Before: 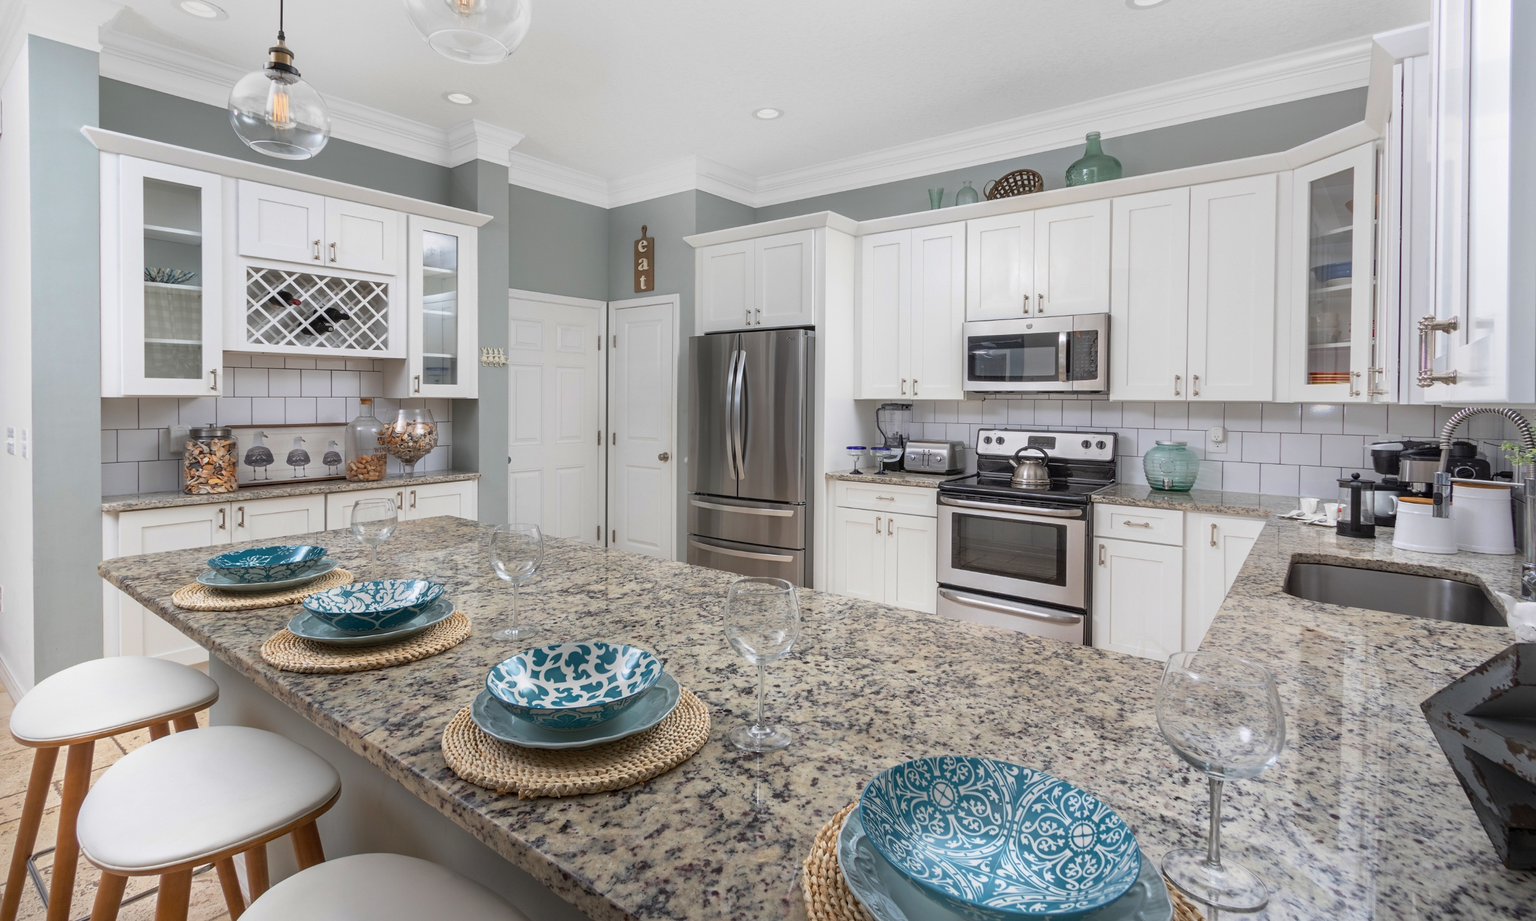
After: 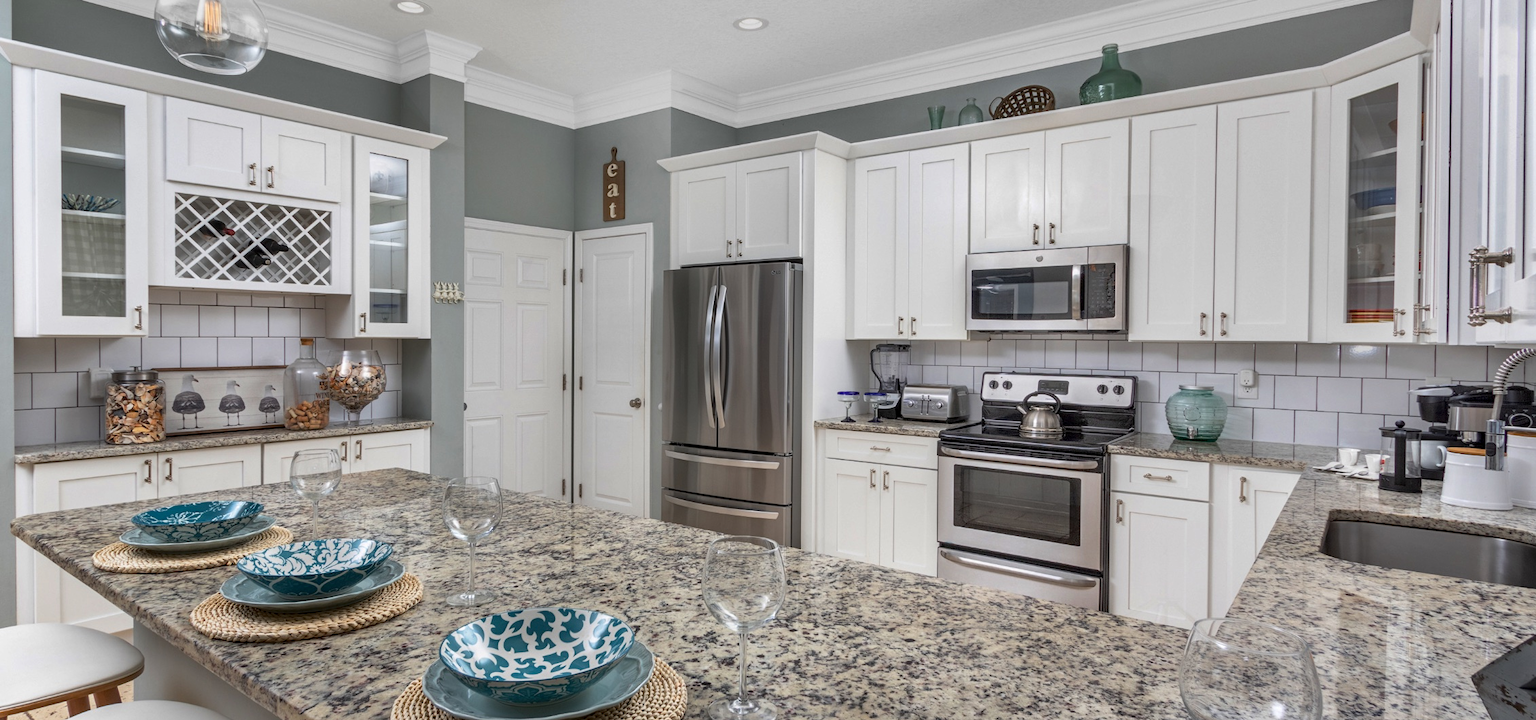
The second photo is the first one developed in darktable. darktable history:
crop: left 5.78%, top 10.034%, right 3.673%, bottom 19.135%
shadows and highlights: shadows 58.53, shadows color adjustment 97.98%, highlights color adjustment 59.25%, soften with gaussian
local contrast: on, module defaults
